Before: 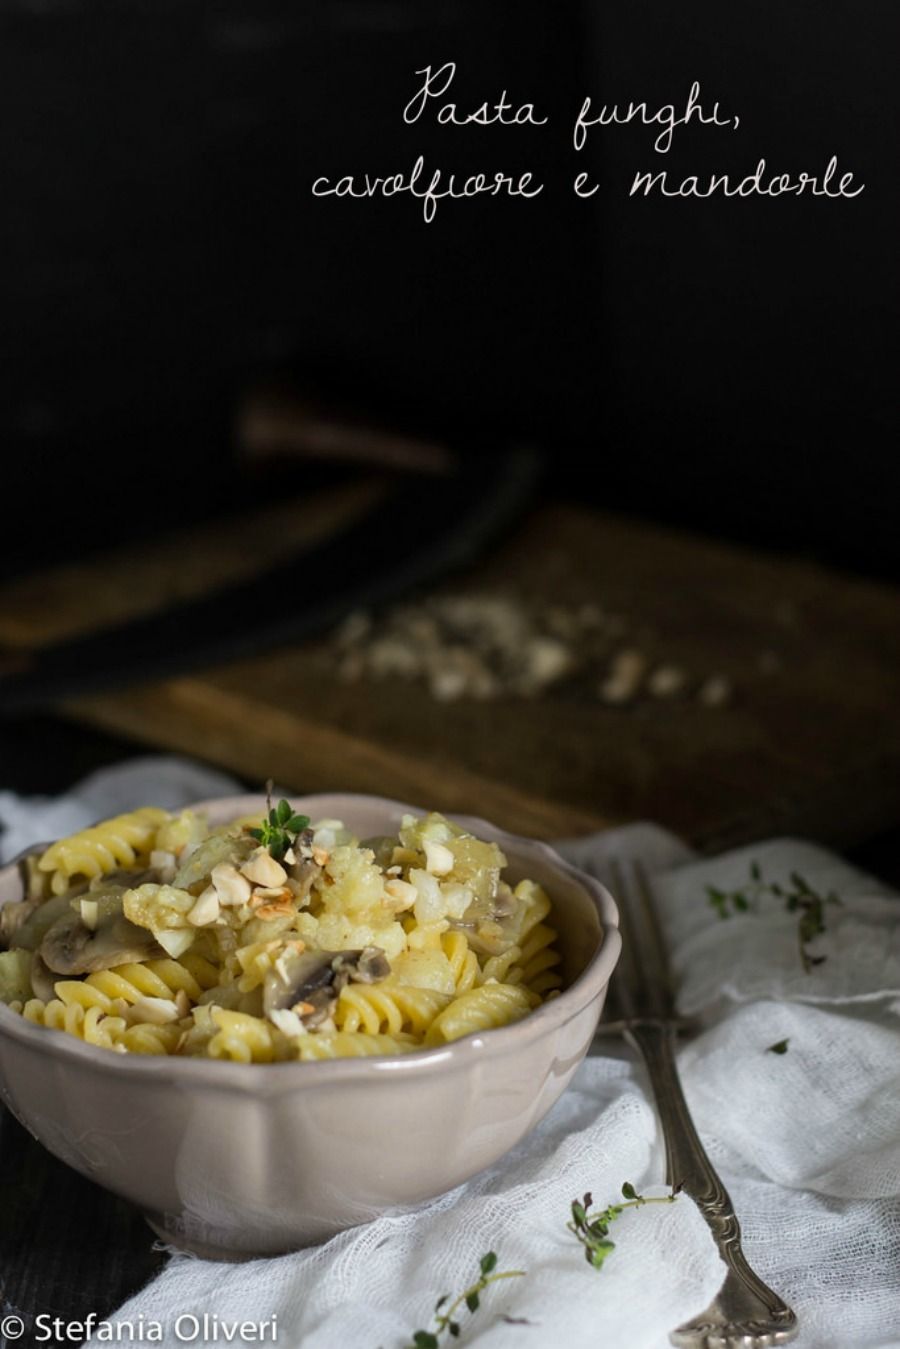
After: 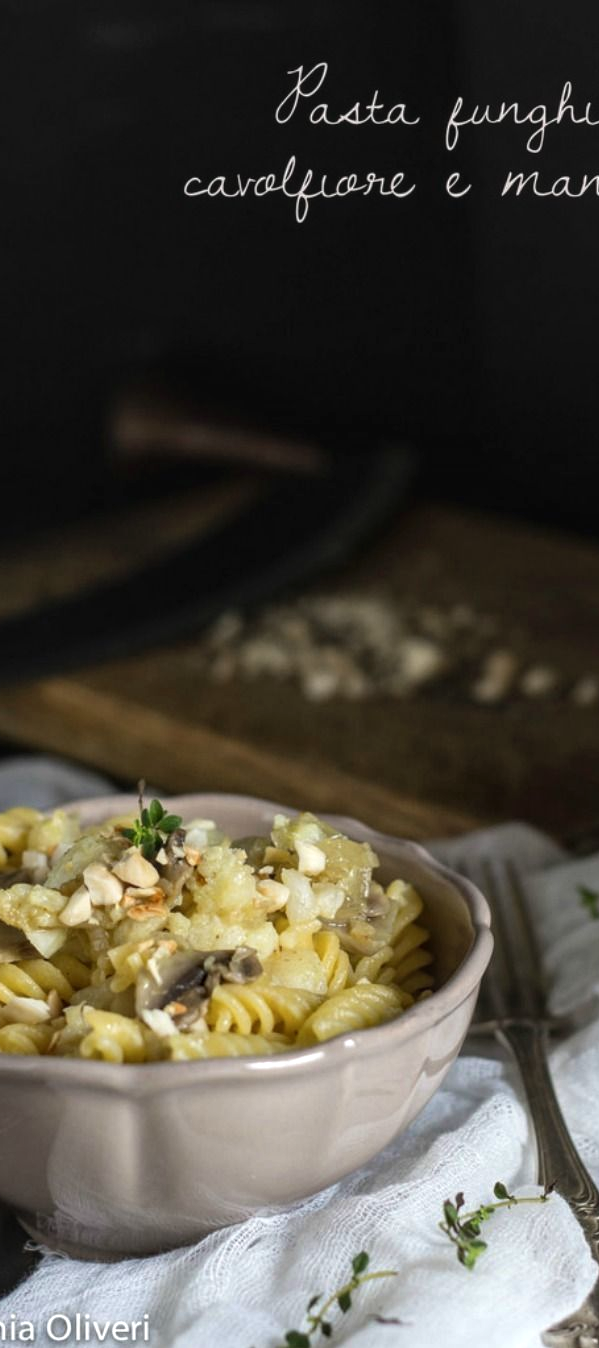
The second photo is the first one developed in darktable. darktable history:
exposure: exposure 0.341 EV, compensate exposure bias true, compensate highlight preservation false
local contrast: on, module defaults
crop and rotate: left 14.293%, right 19.126%
contrast brightness saturation: contrast -0.077, brightness -0.032, saturation -0.111
color zones: curves: ch1 [(0.25, 0.5) (0.747, 0.71)]
